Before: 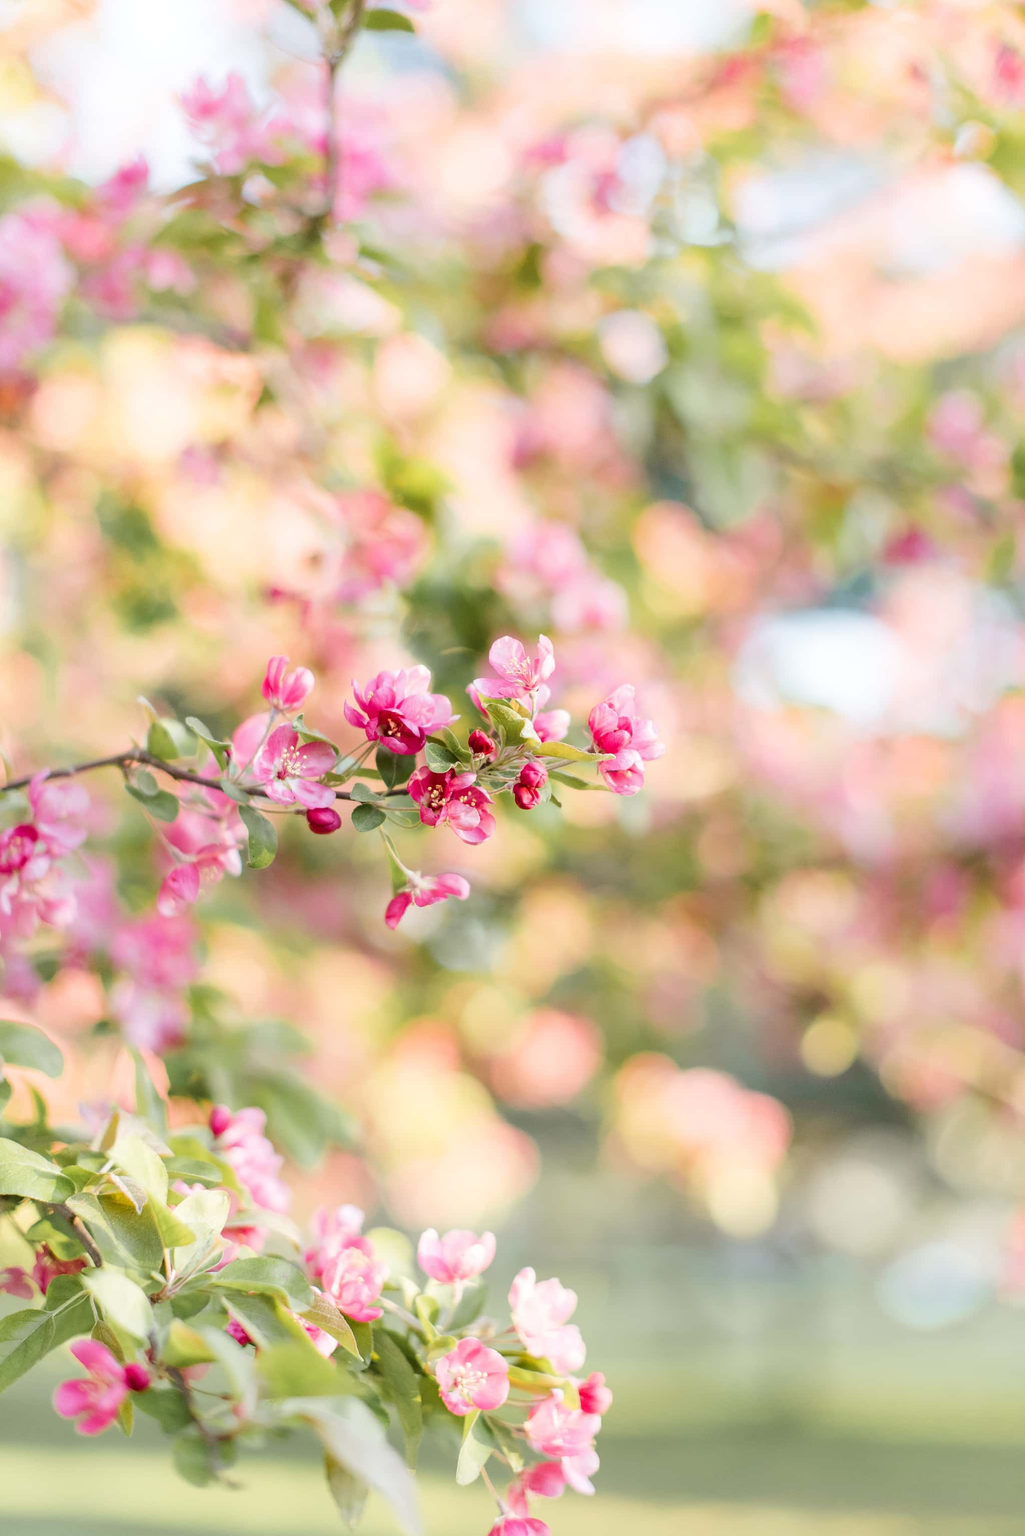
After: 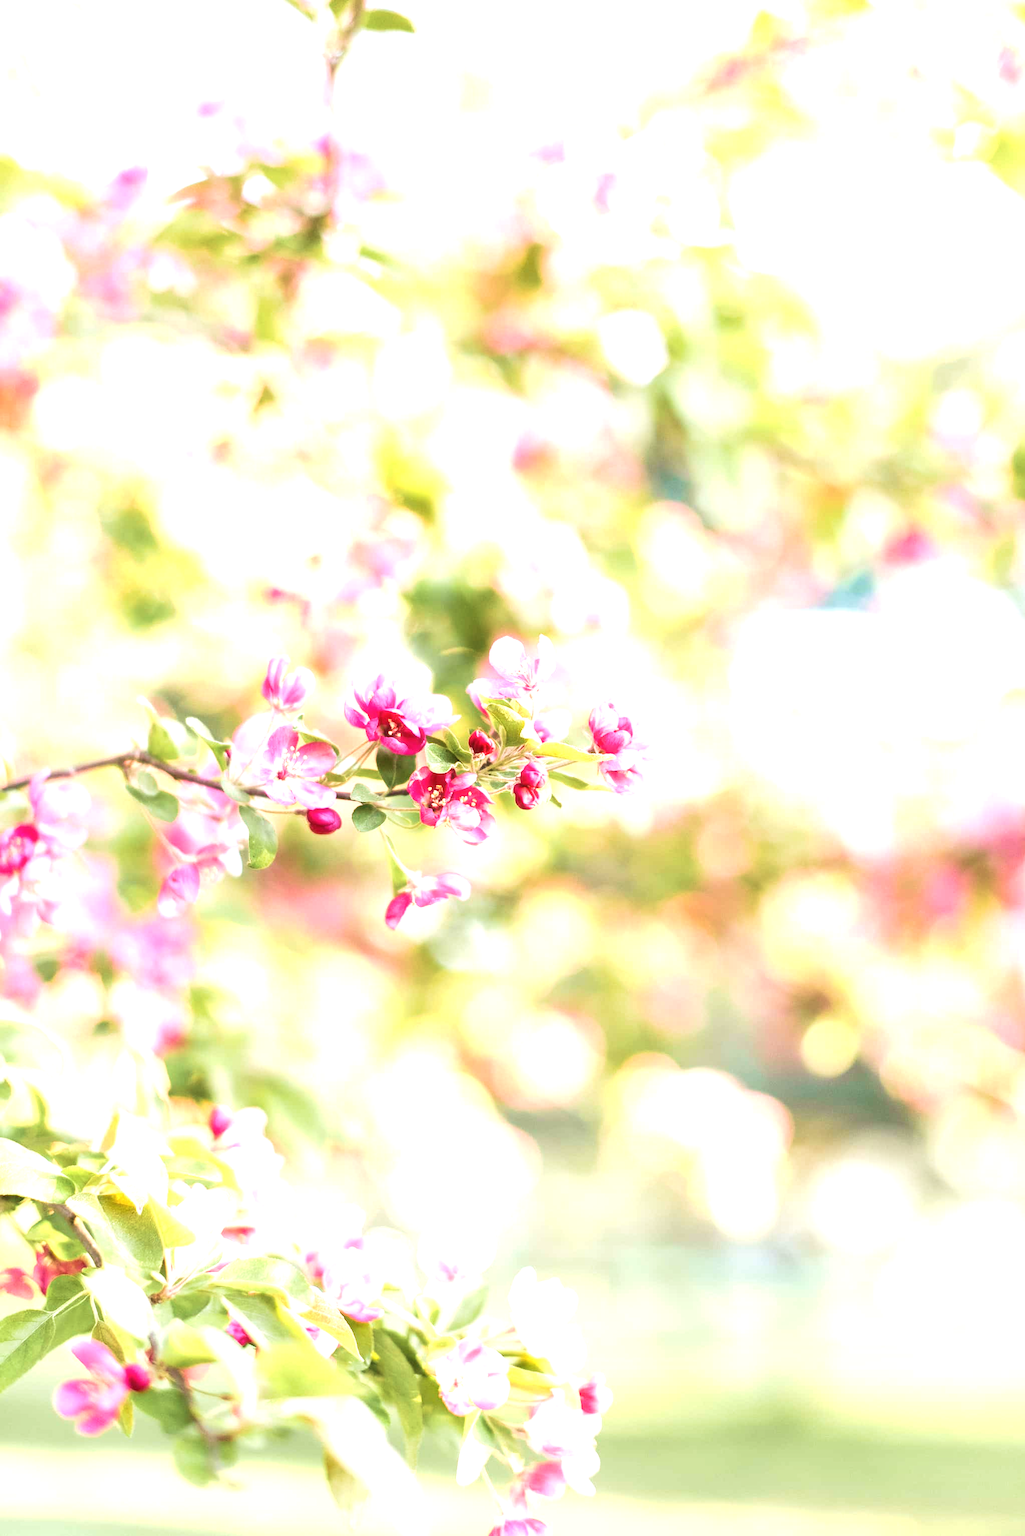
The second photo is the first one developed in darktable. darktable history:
haze removal: strength -0.05
exposure: black level correction 0, exposure 1.1 EV, compensate exposure bias true, compensate highlight preservation false
velvia: strength 39.63%
